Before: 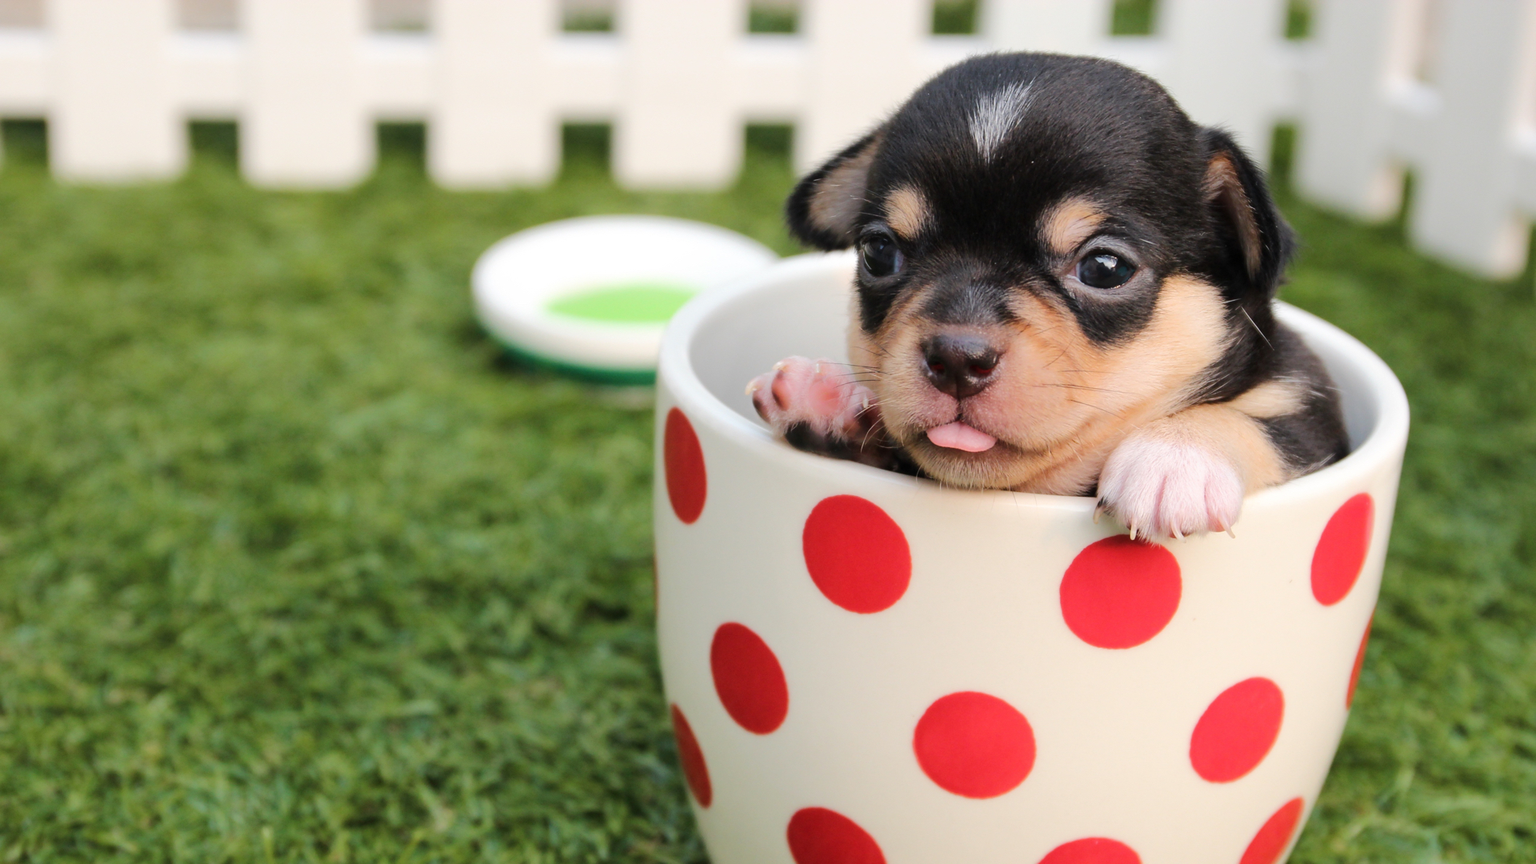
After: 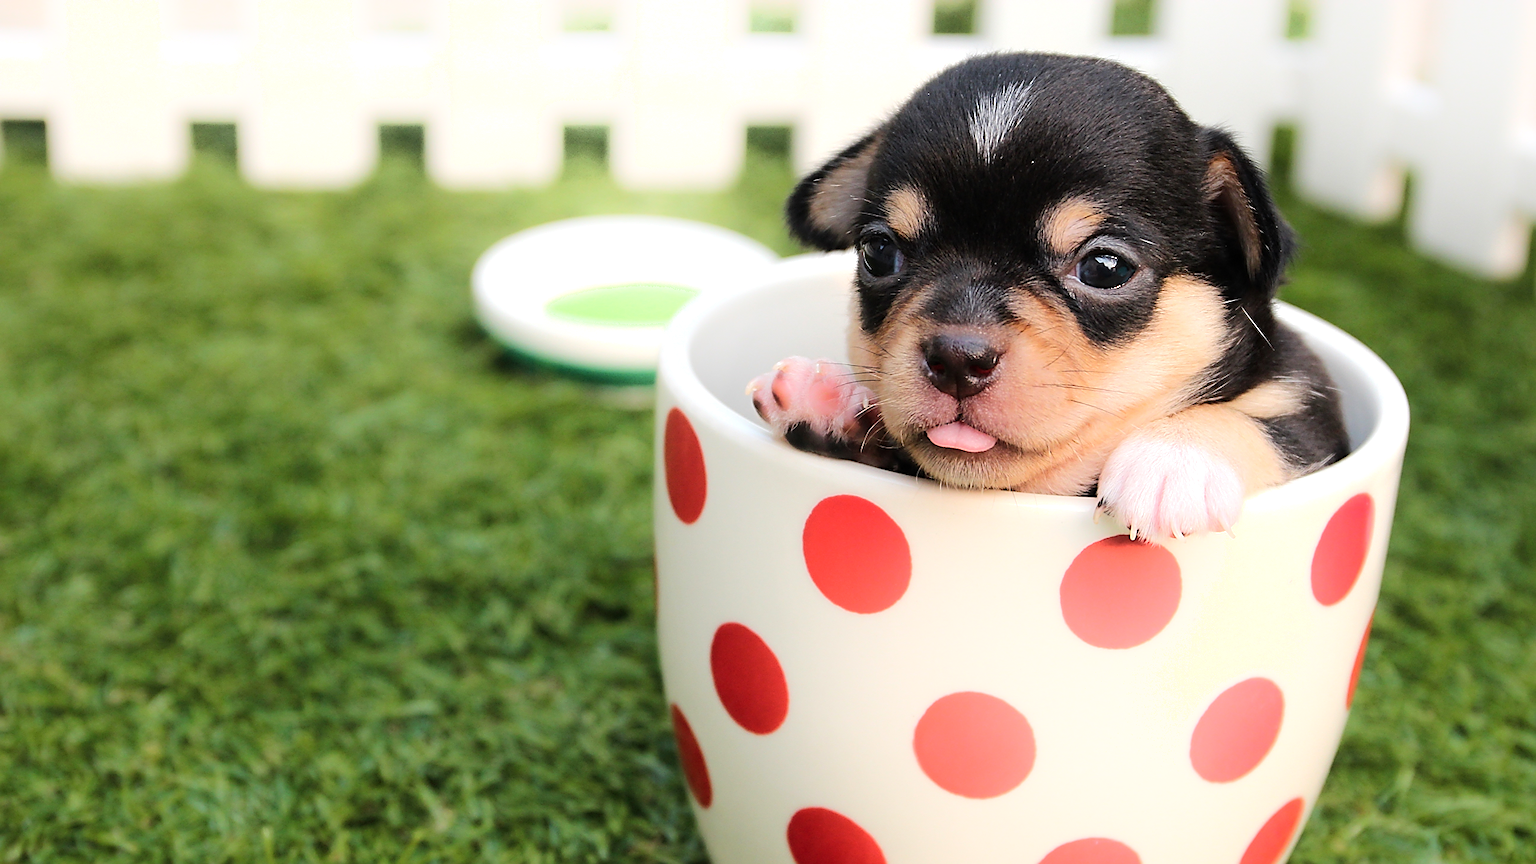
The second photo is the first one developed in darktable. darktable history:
color balance: contrast 10%
sharpen: radius 1.4, amount 1.25, threshold 0.7
shadows and highlights: highlights 70.7, soften with gaussian
